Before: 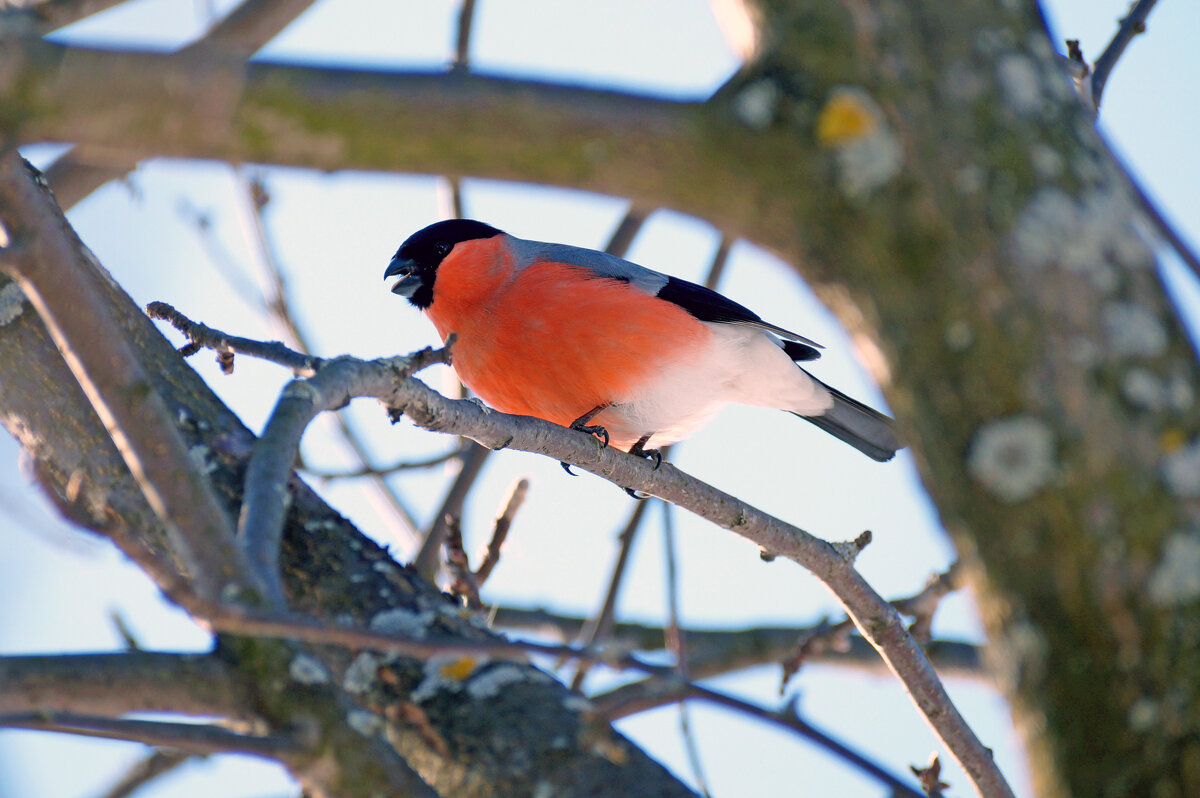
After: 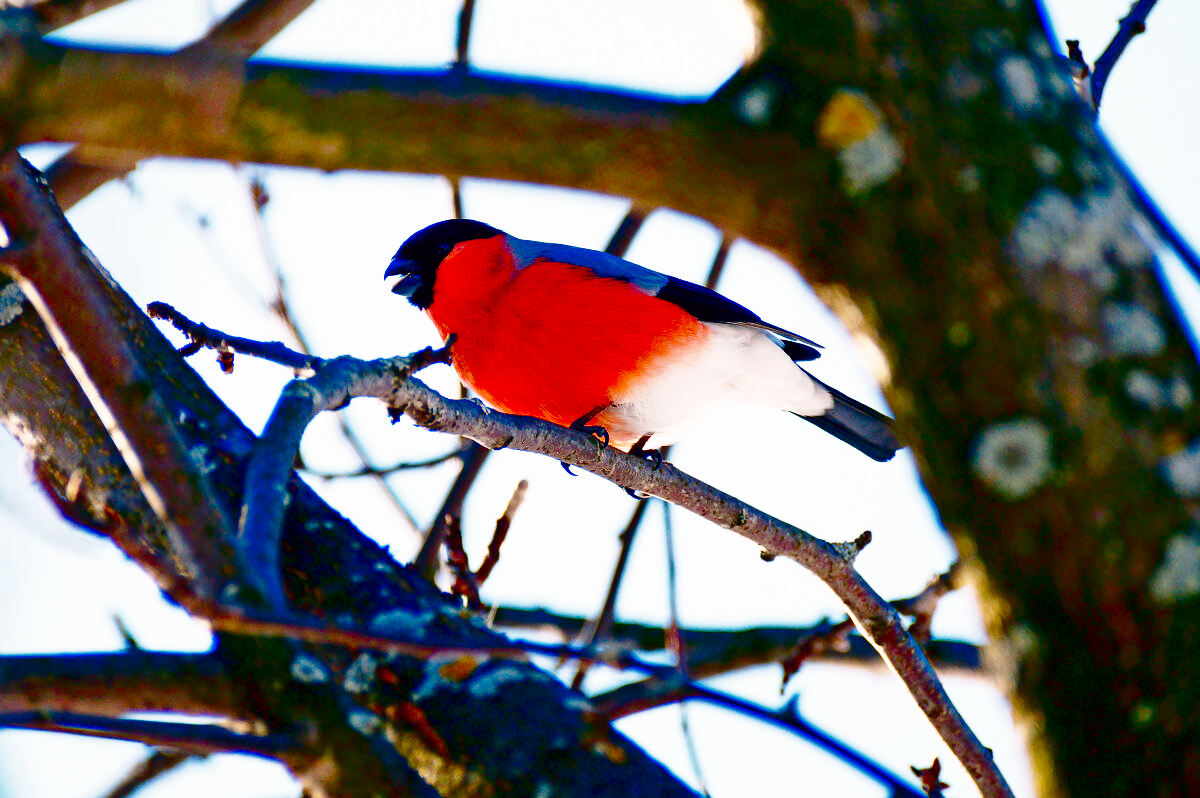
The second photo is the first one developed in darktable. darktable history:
contrast brightness saturation: brightness -1, saturation 1
base curve: curves: ch0 [(0, 0) (0.007, 0.004) (0.027, 0.03) (0.046, 0.07) (0.207, 0.54) (0.442, 0.872) (0.673, 0.972) (1, 1)], preserve colors none
